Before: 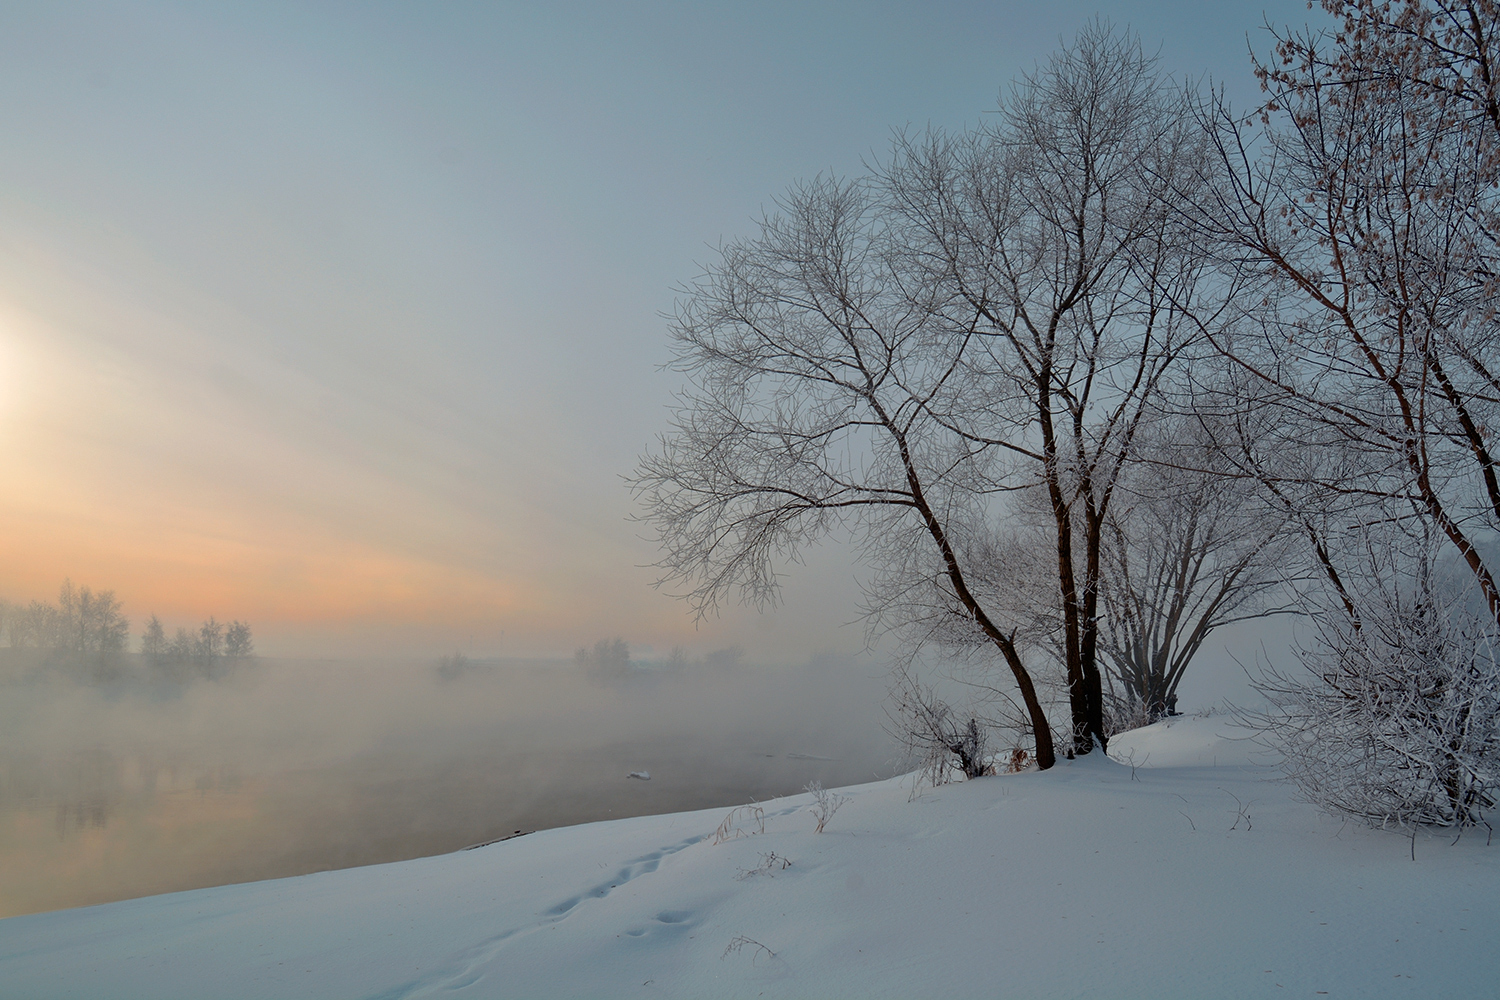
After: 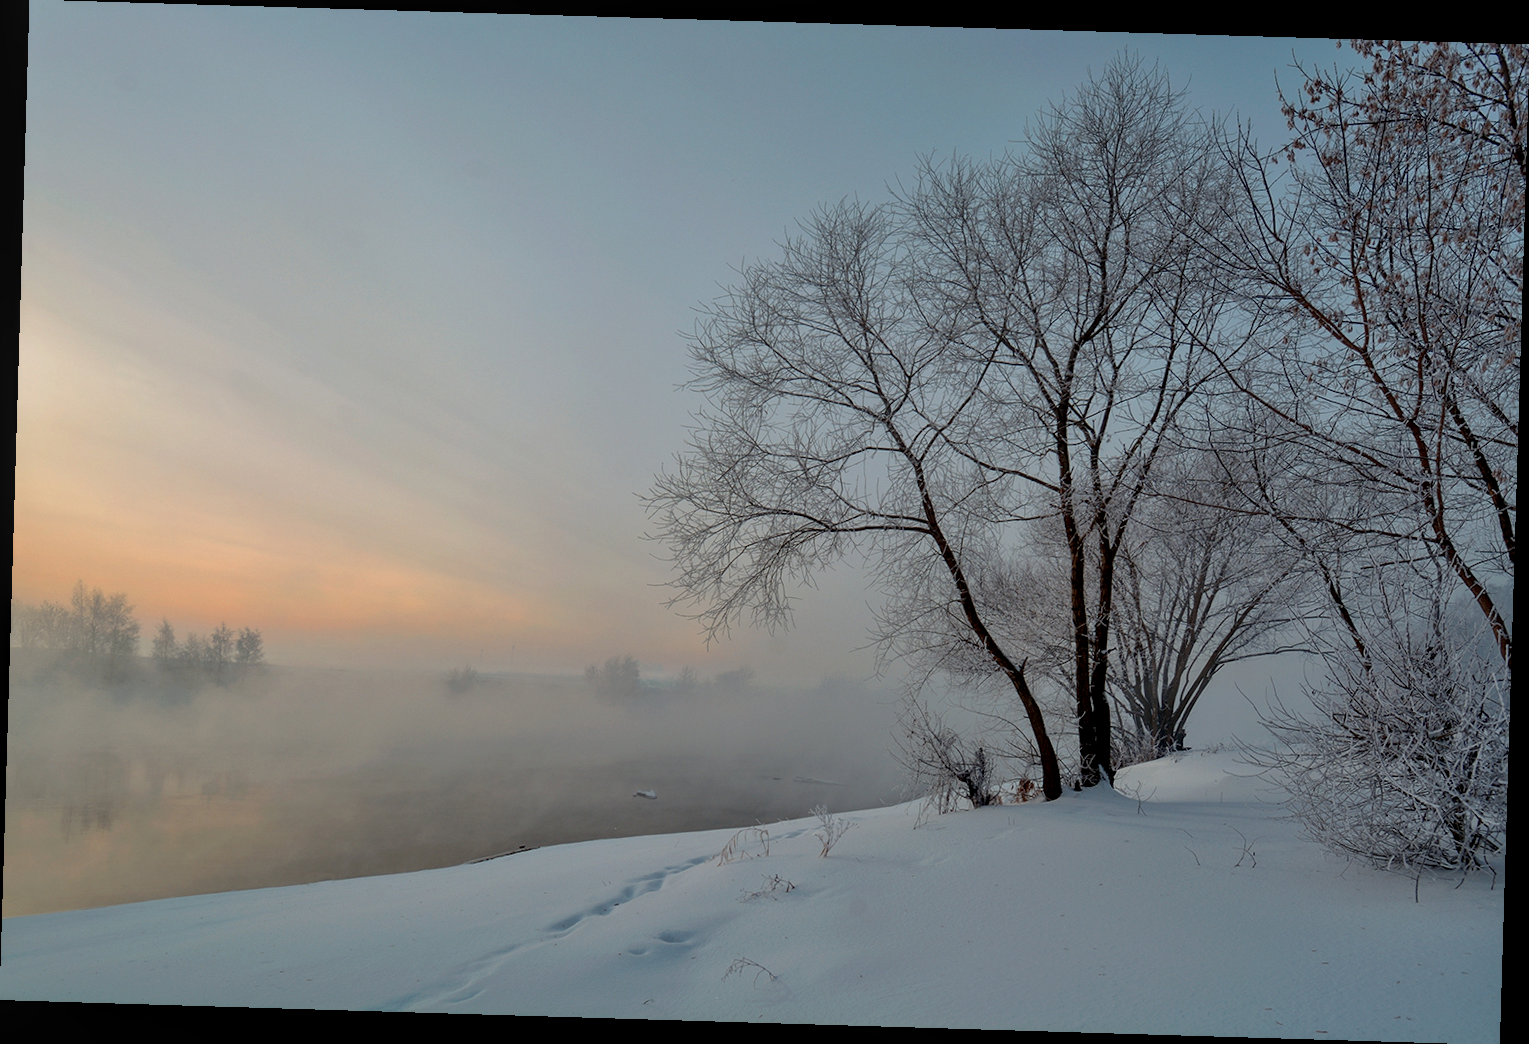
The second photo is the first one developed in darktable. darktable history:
local contrast: on, module defaults
rotate and perspective: rotation 1.72°, automatic cropping off
